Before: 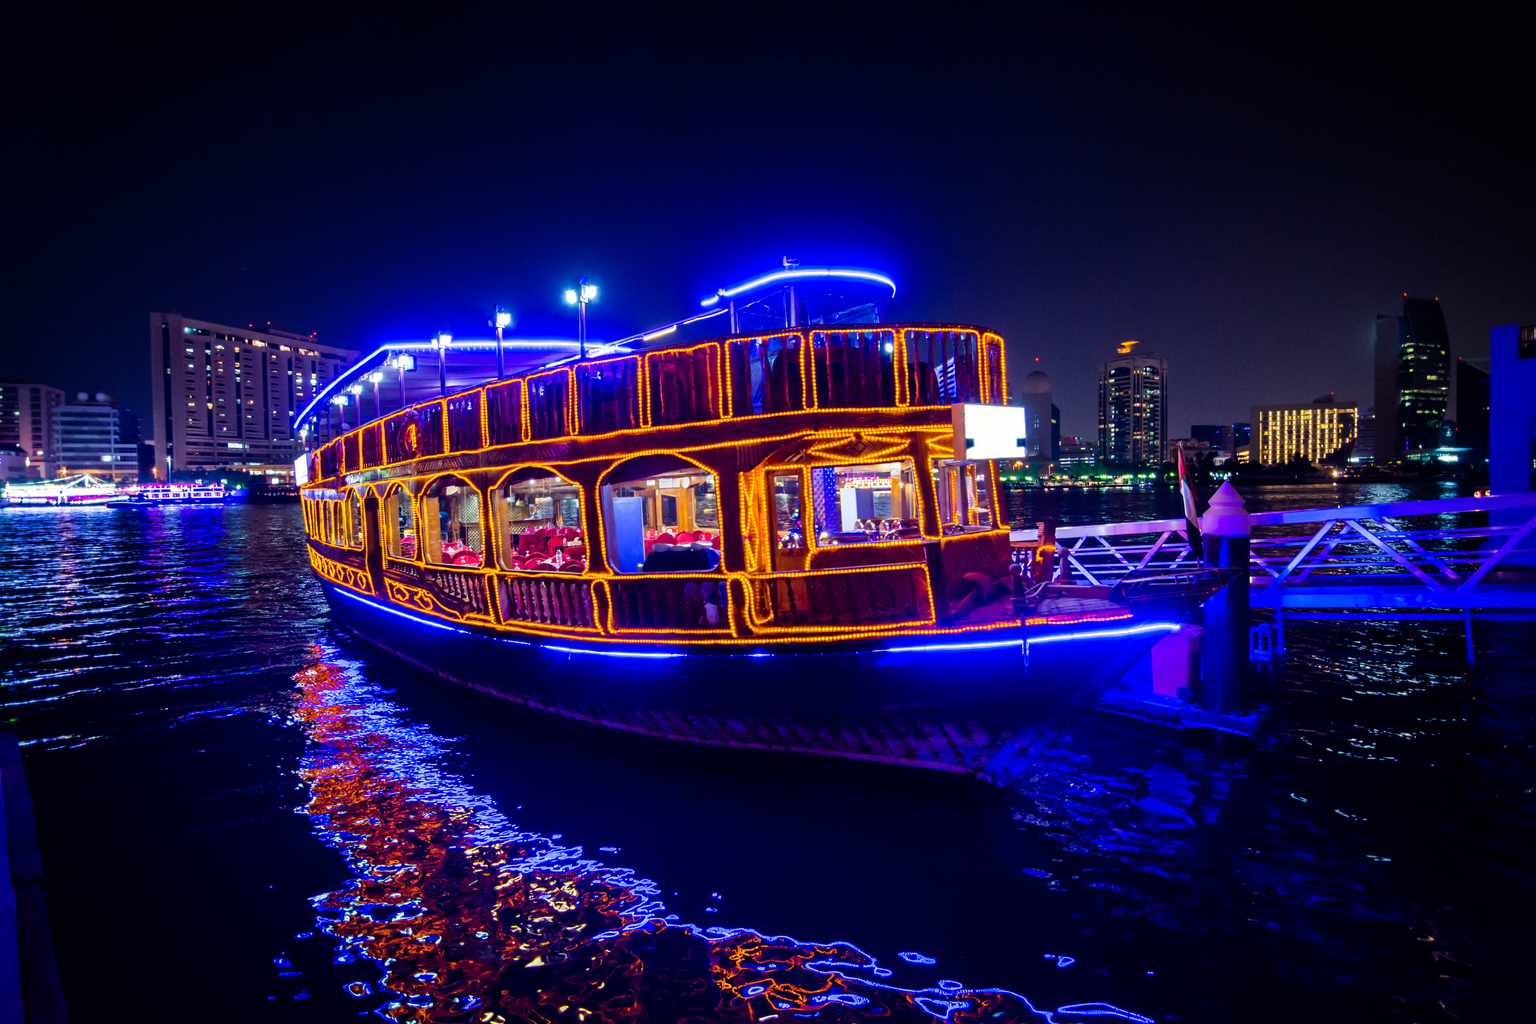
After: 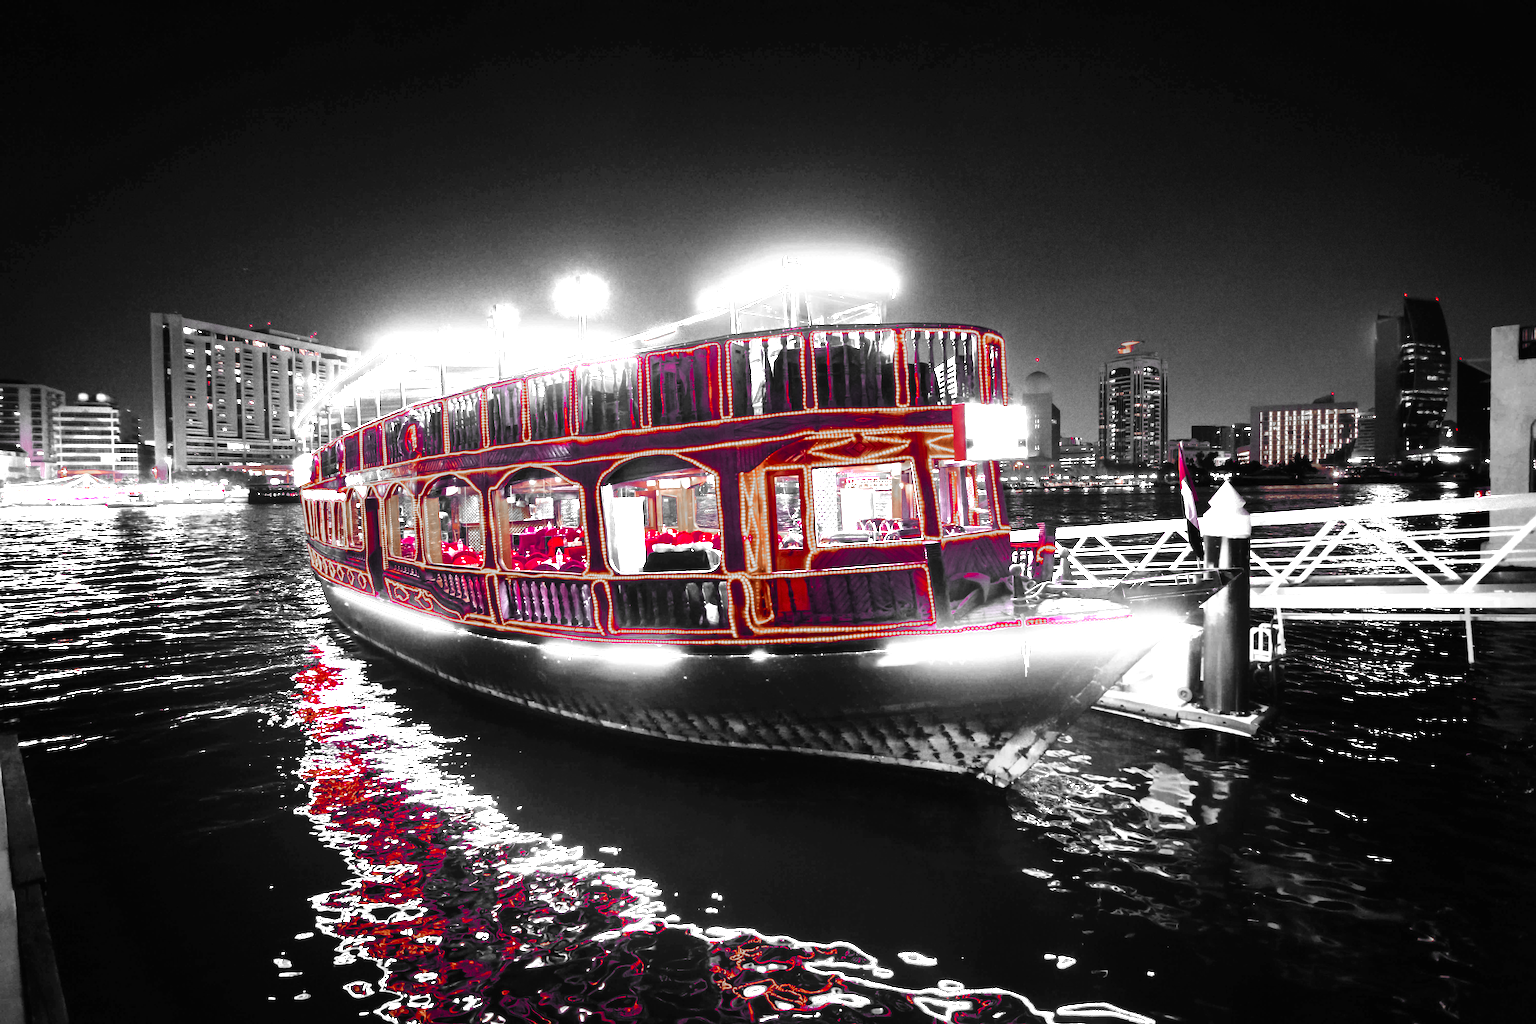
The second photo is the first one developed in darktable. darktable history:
exposure: black level correction 0, exposure 0.95 EV, compensate exposure bias true, compensate highlight preservation false
color zones: curves: ch0 [(0, 0.352) (0.143, 0.407) (0.286, 0.386) (0.429, 0.431) (0.571, 0.829) (0.714, 0.853) (0.857, 0.833) (1, 0.352)]; ch1 [(0, 0.604) (0.072, 0.726) (0.096, 0.608) (0.205, 0.007) (0.571, -0.006) (0.839, -0.013) (0.857, -0.012) (1, 0.604)]
